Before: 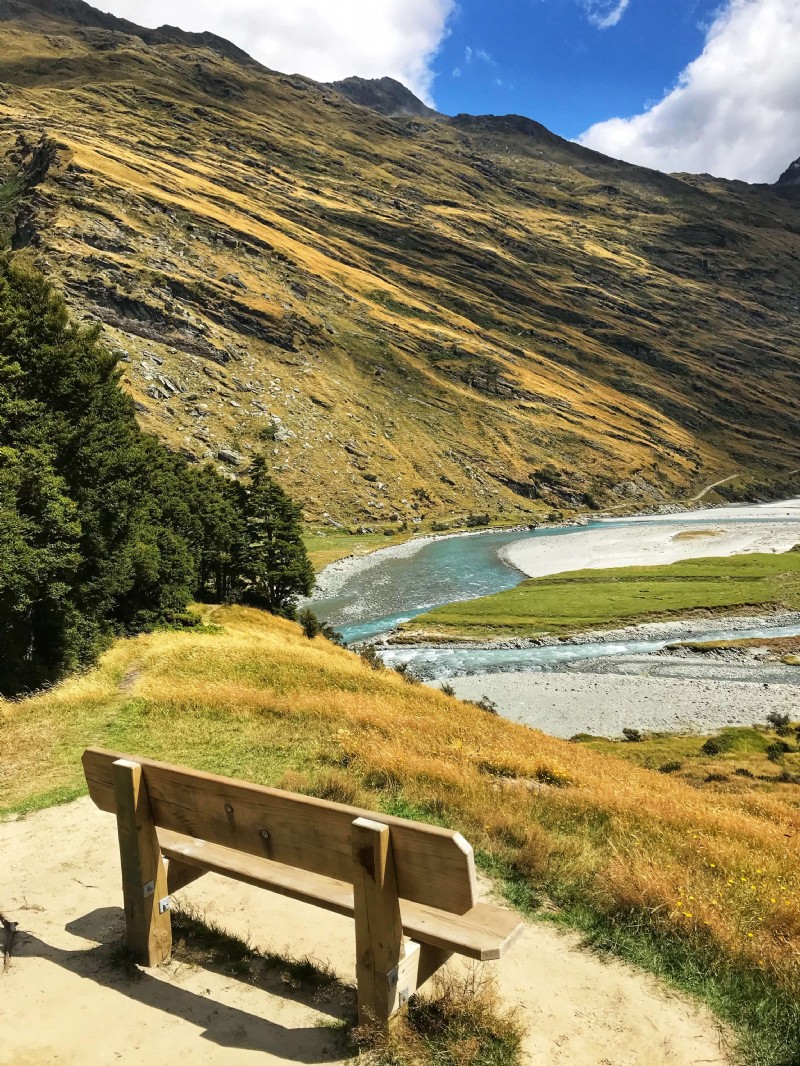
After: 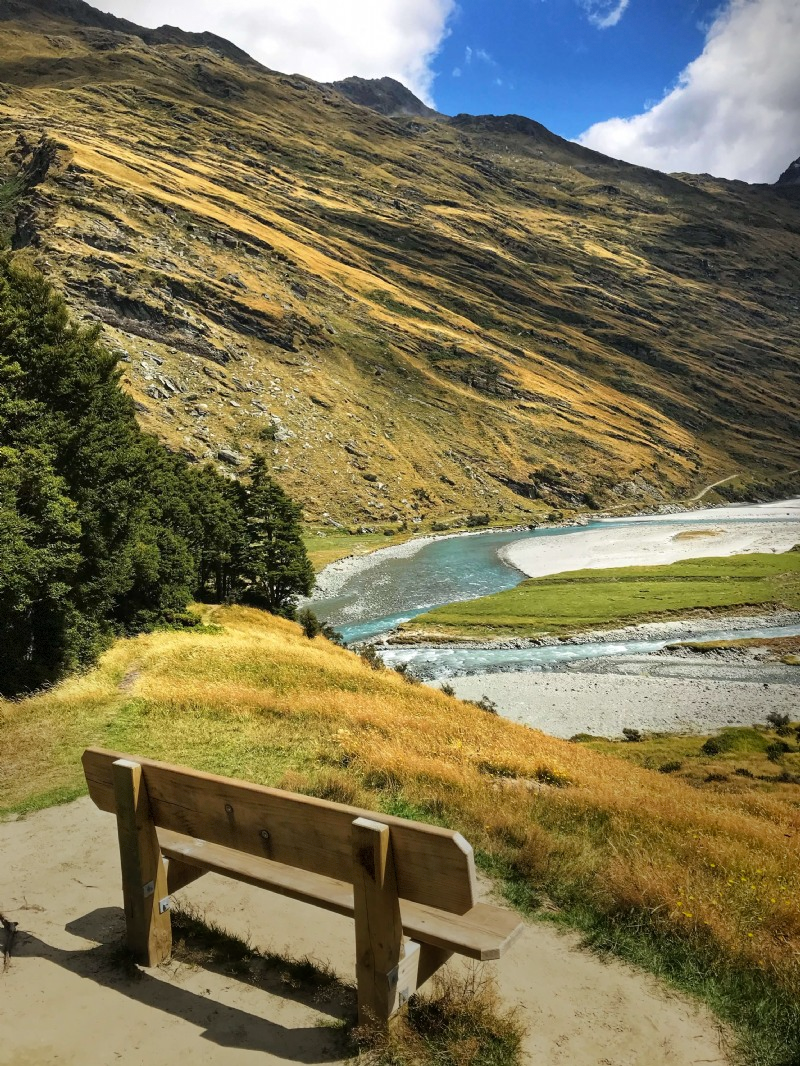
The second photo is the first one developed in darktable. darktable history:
tone equalizer: on, module defaults
vignetting: fall-off start 68.33%, fall-off radius 30%, saturation 0.042, center (-0.066, -0.311), width/height ratio 0.992, shape 0.85, dithering 8-bit output
